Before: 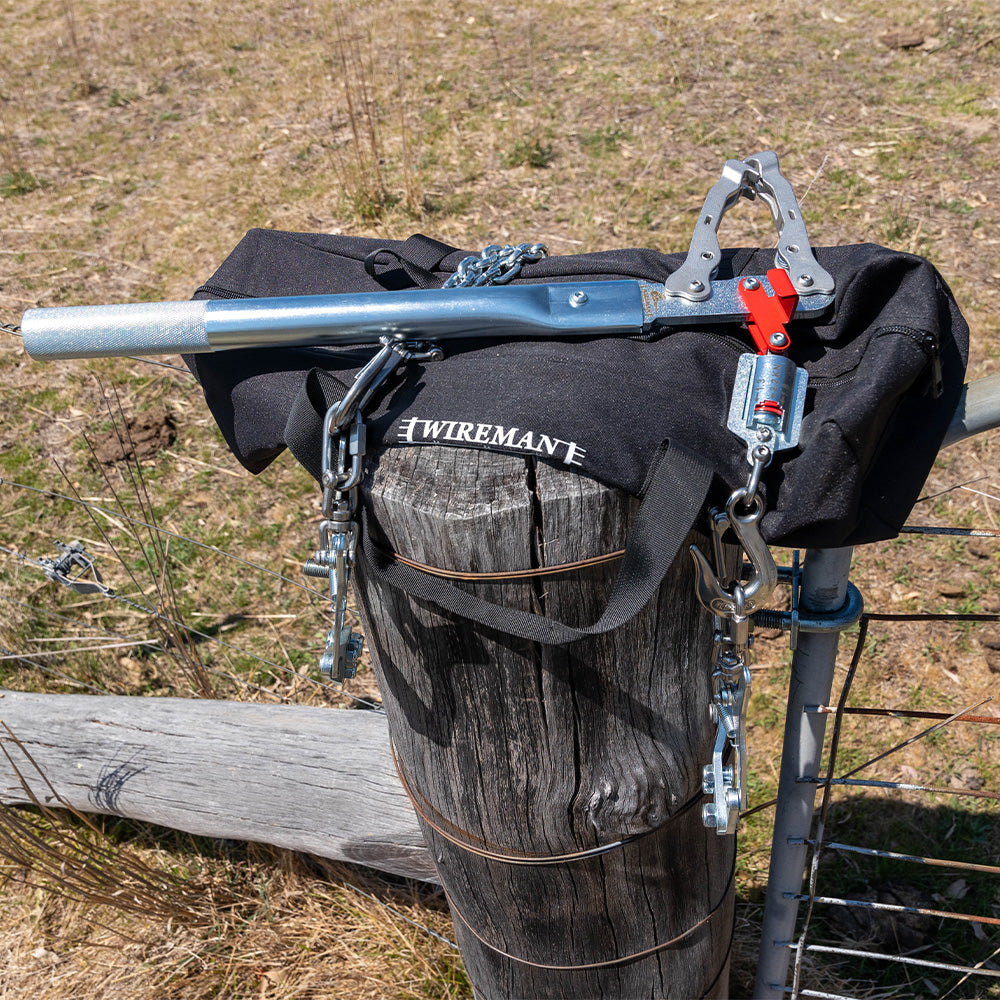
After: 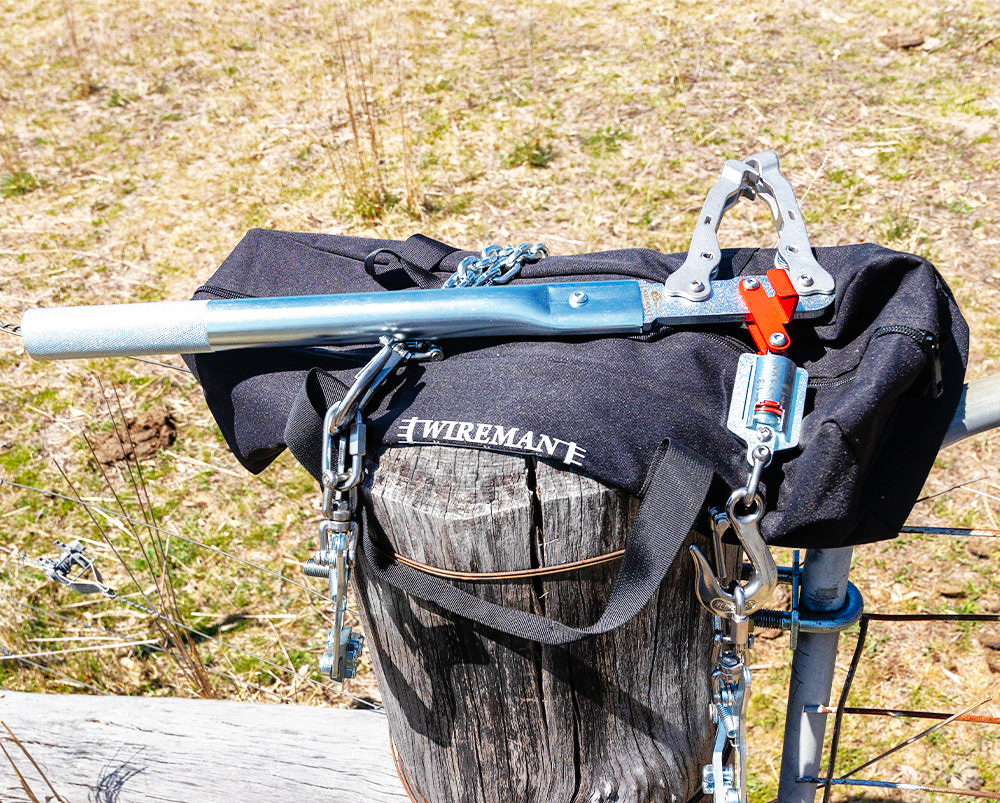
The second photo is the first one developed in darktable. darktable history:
shadows and highlights: on, module defaults
crop: bottom 19.644%
base curve: curves: ch0 [(0, 0) (0.007, 0.004) (0.027, 0.03) (0.046, 0.07) (0.207, 0.54) (0.442, 0.872) (0.673, 0.972) (1, 1)], preserve colors none
